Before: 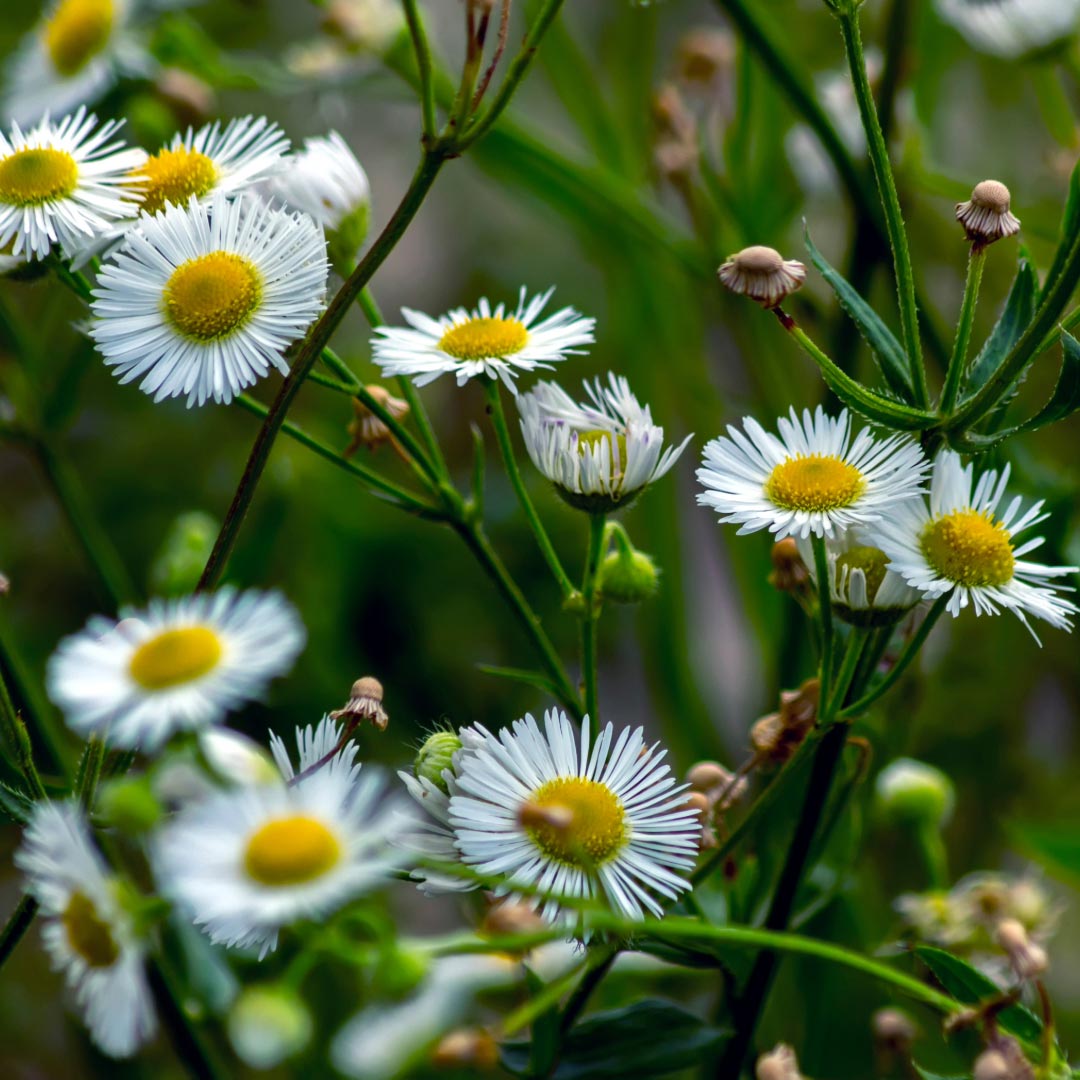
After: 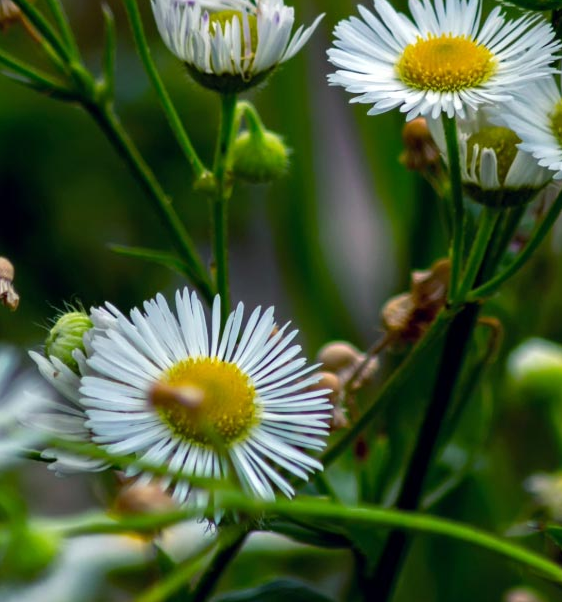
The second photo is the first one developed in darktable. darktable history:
crop: left 34.222%, top 38.925%, right 13.72%, bottom 5.293%
